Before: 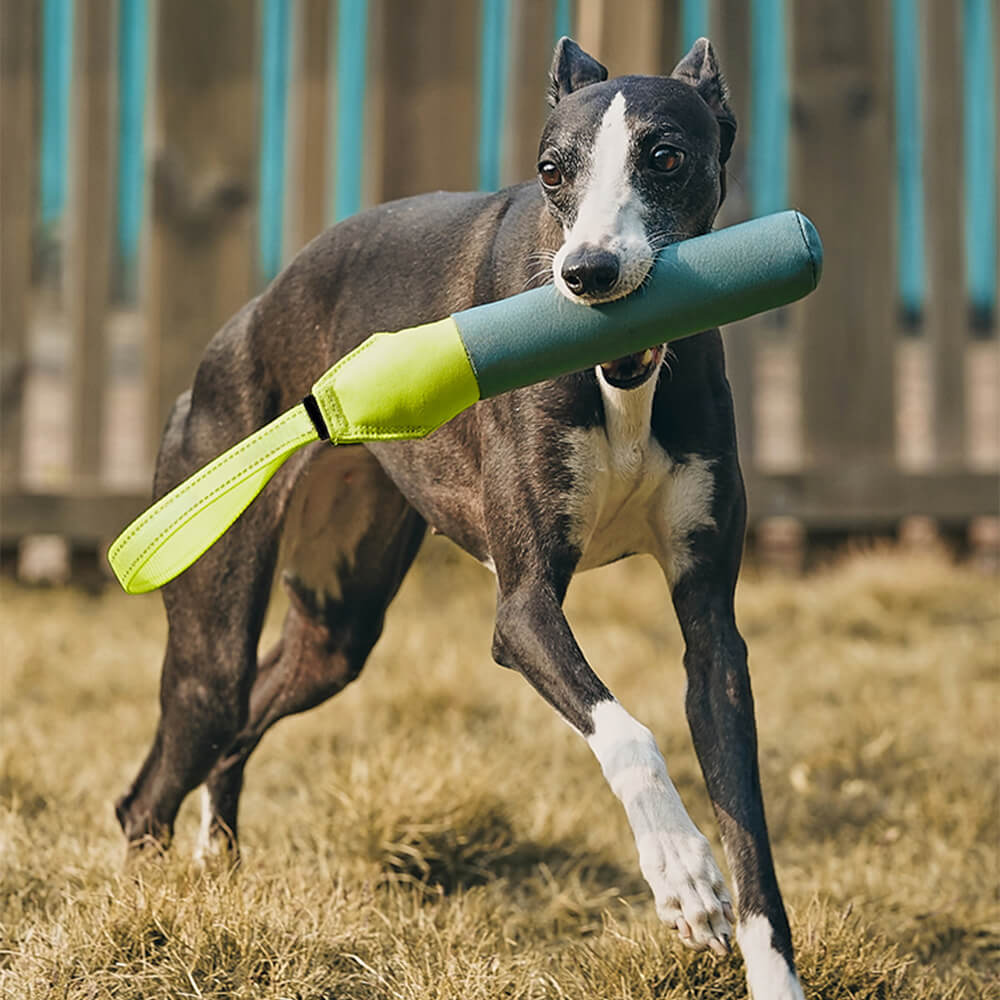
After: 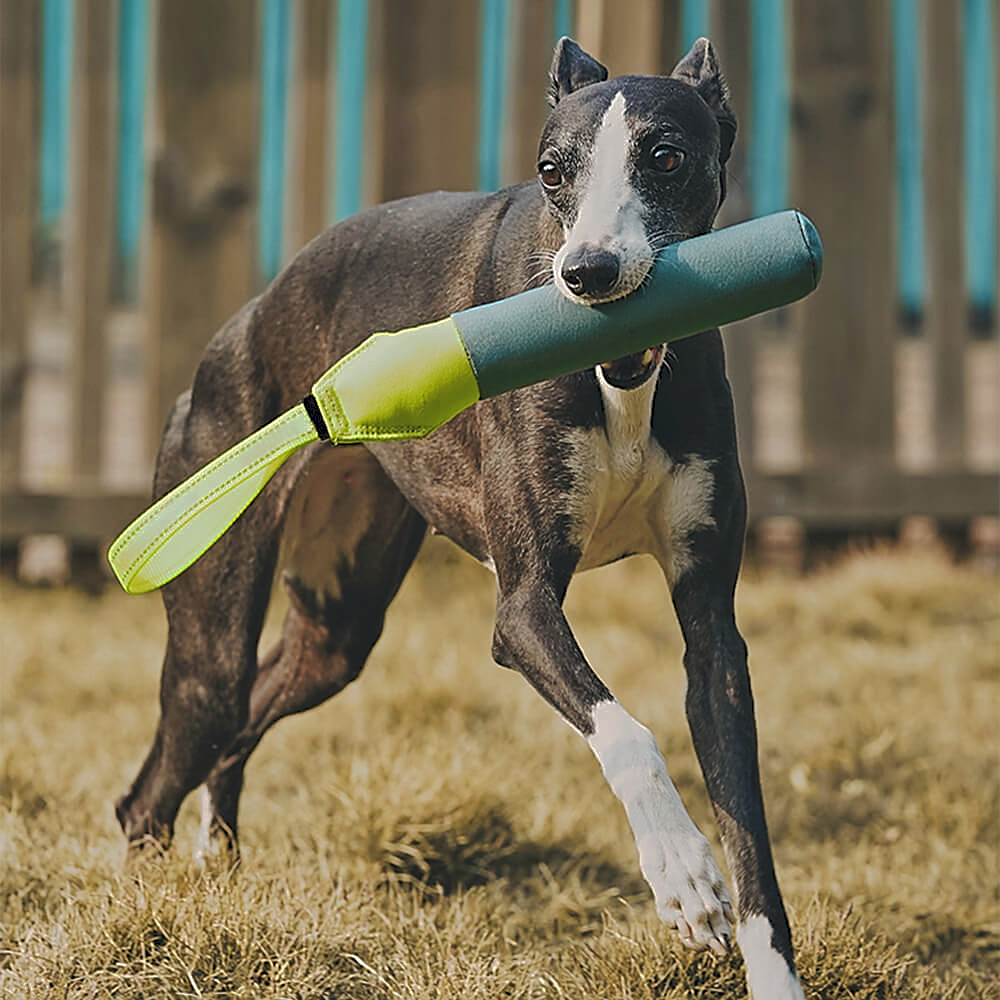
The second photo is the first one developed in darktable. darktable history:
tone curve: curves: ch0 [(0, 0) (0.003, 0.098) (0.011, 0.099) (0.025, 0.103) (0.044, 0.114) (0.069, 0.13) (0.1, 0.142) (0.136, 0.161) (0.177, 0.189) (0.224, 0.224) (0.277, 0.266) (0.335, 0.32) (0.399, 0.38) (0.468, 0.45) (0.543, 0.522) (0.623, 0.598) (0.709, 0.669) (0.801, 0.731) (0.898, 0.786) (1, 1)], preserve colors none
sharpen: on, module defaults
